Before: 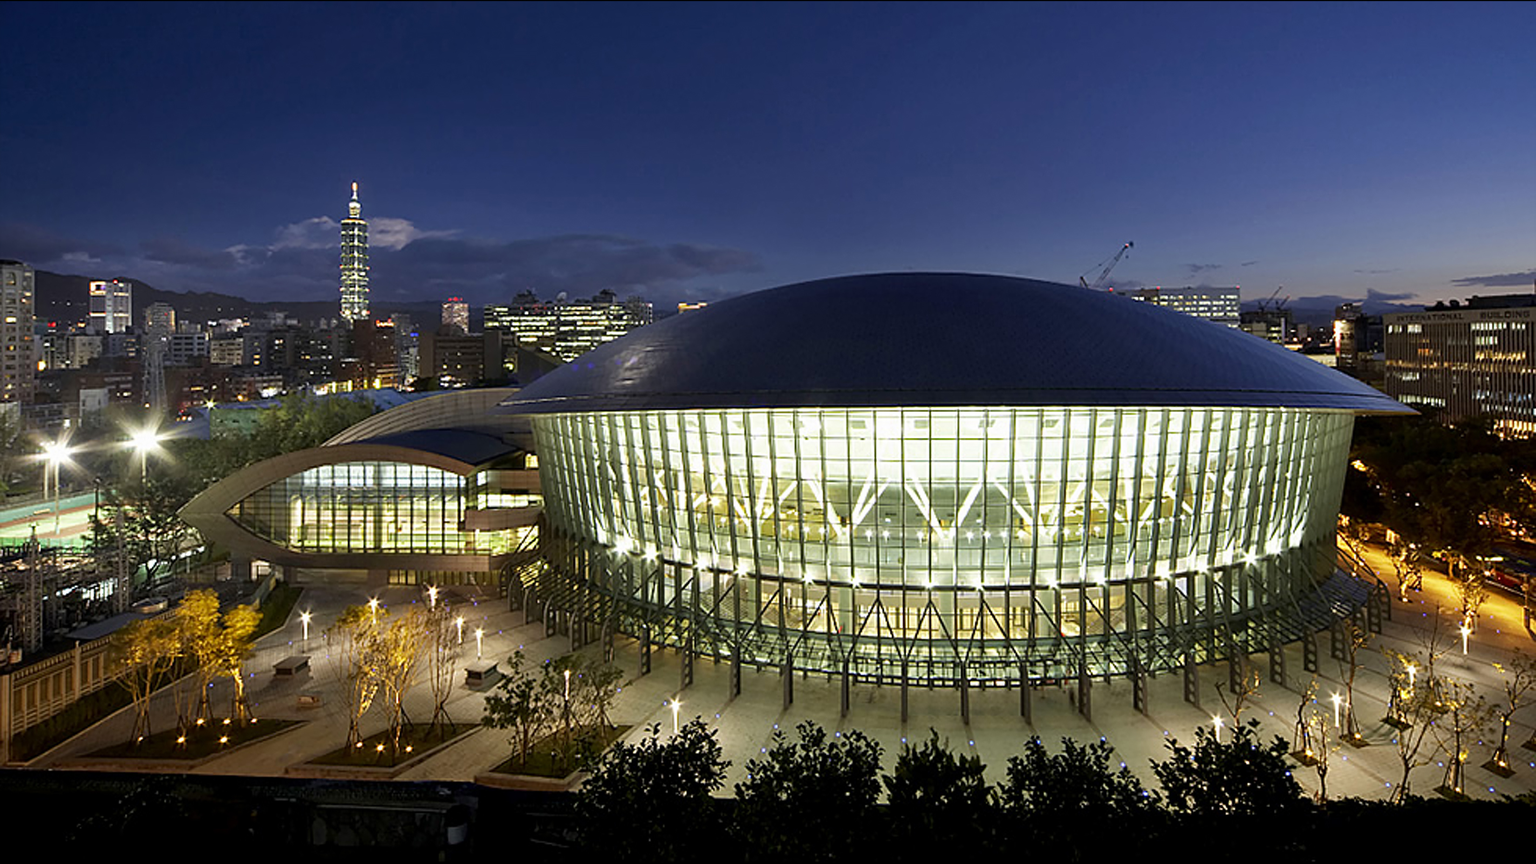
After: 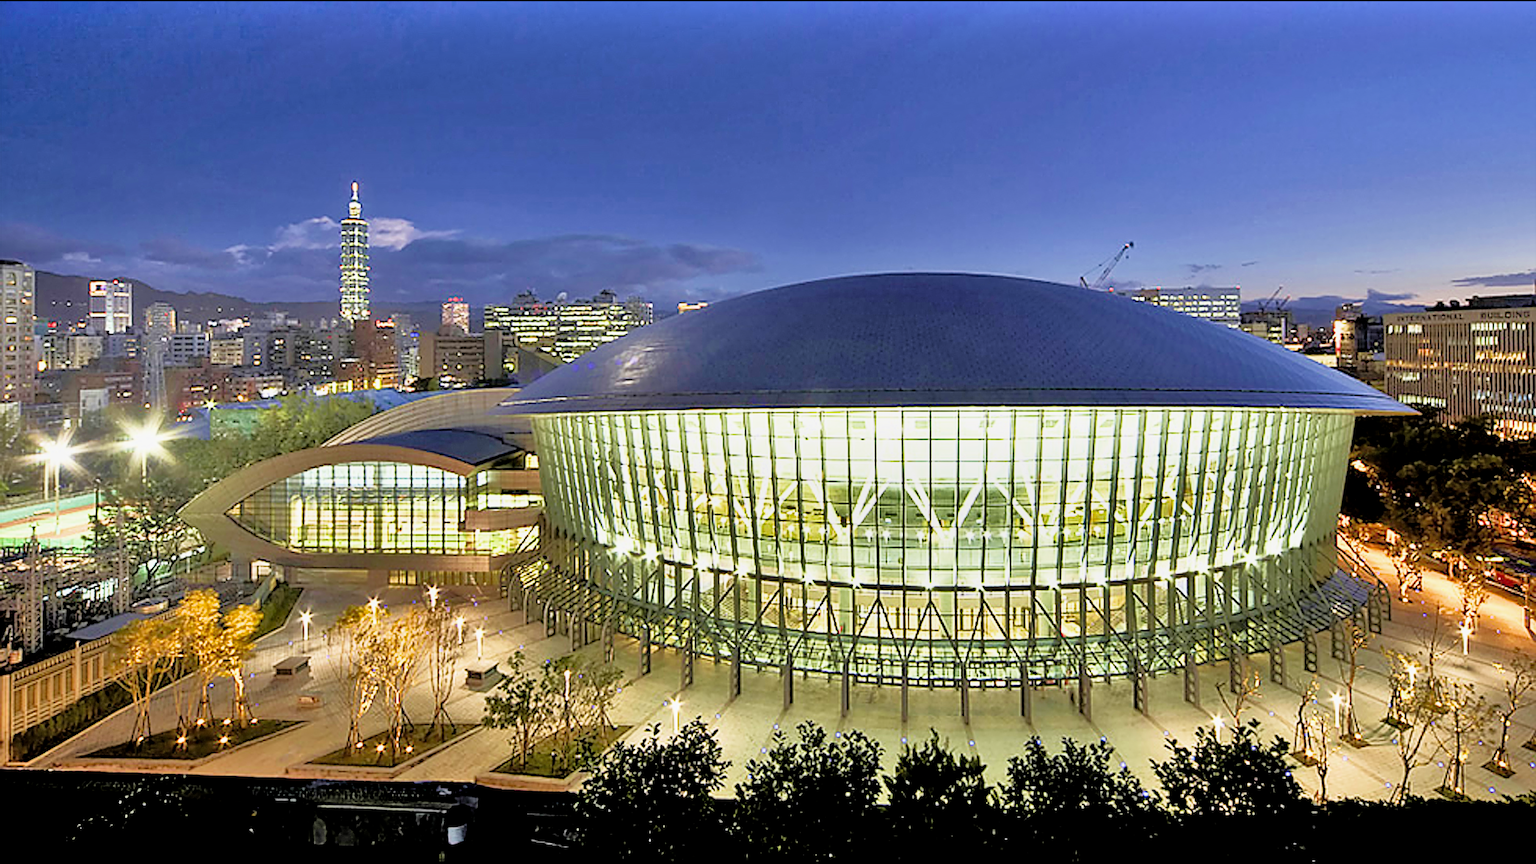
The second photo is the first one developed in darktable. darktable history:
exposure: black level correction 0, exposure 1.359 EV, compensate exposure bias true, compensate highlight preservation false
sharpen: on, module defaults
local contrast: highlights 101%, shadows 99%, detail 119%, midtone range 0.2
filmic rgb: black relative exposure -7.7 EV, white relative exposure 4.37 EV, hardness 3.75, latitude 50.08%, contrast 1.101
tone equalizer: -7 EV 0.149 EV, -6 EV 0.635 EV, -5 EV 1.16 EV, -4 EV 1.31 EV, -3 EV 1.16 EV, -2 EV 0.6 EV, -1 EV 0.168 EV
shadows and highlights: white point adjustment -3.73, highlights -63.5, soften with gaussian
velvia: on, module defaults
